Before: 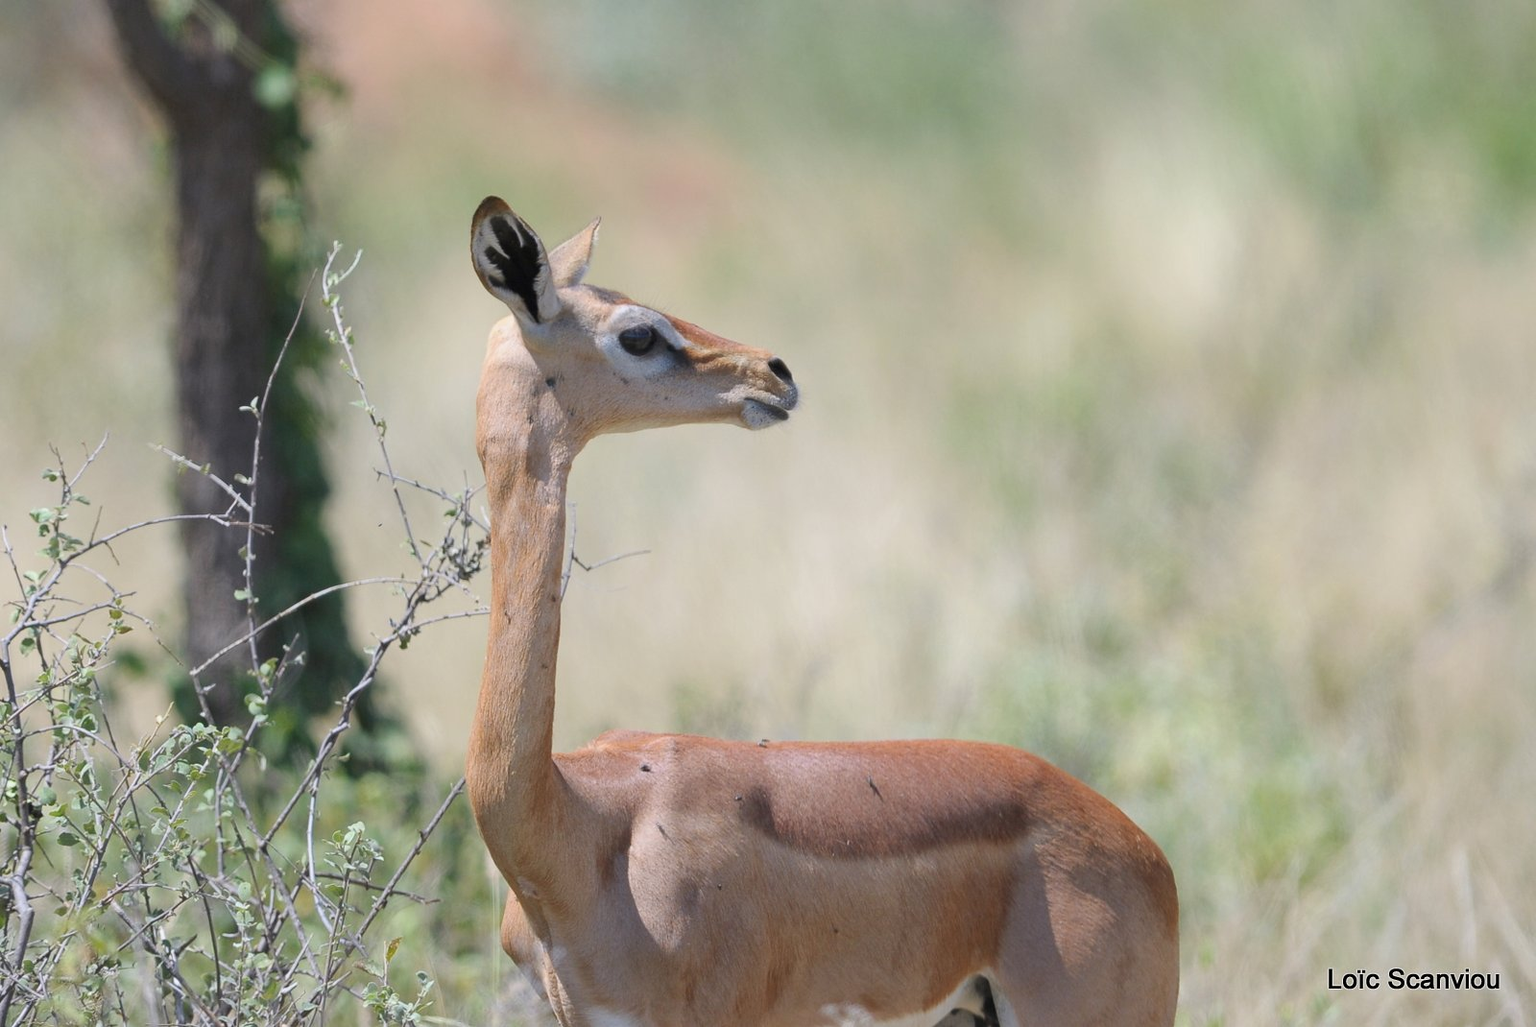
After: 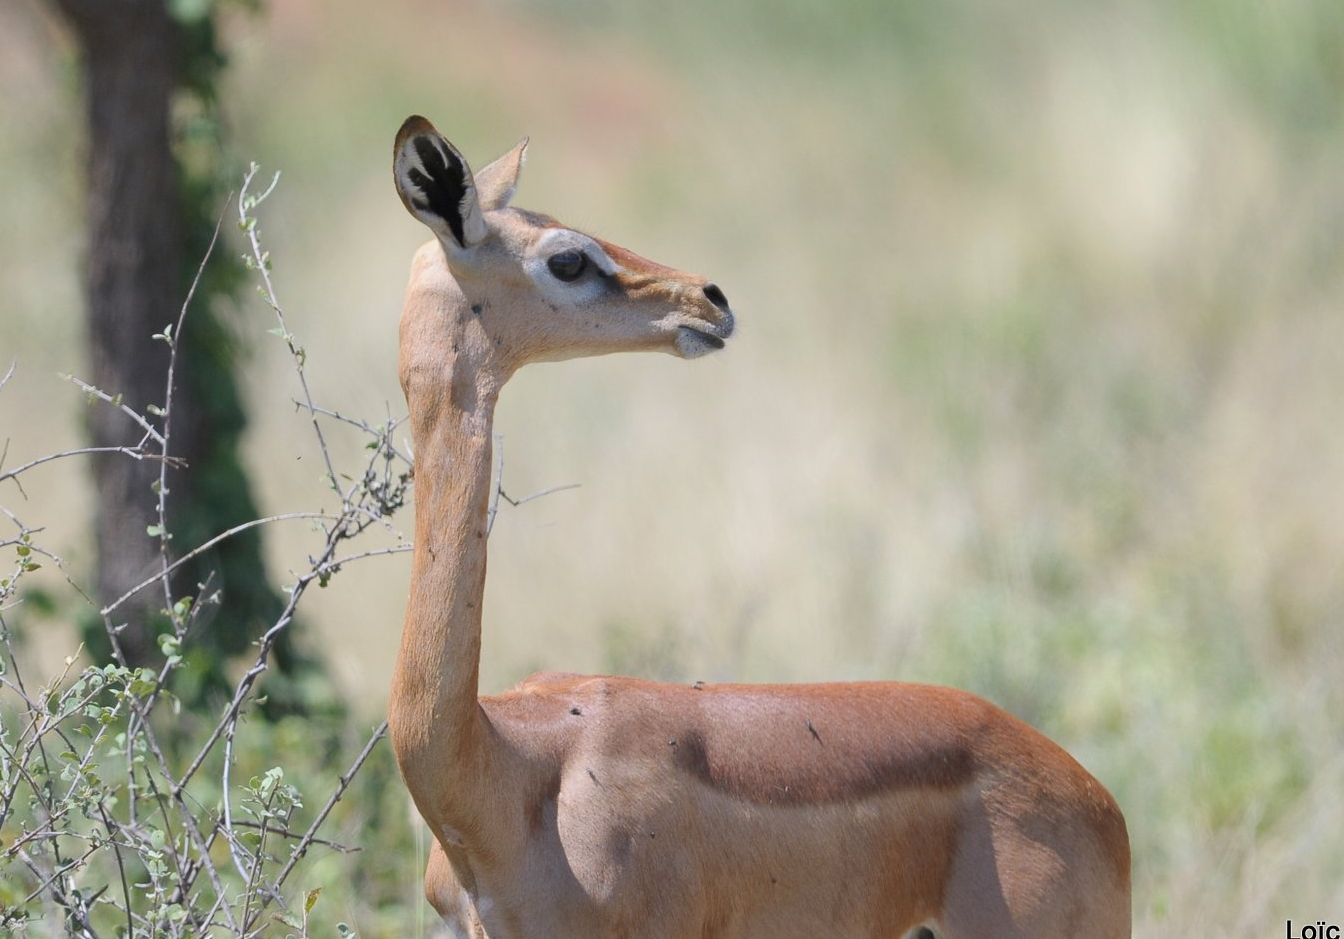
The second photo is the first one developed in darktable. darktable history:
crop: left 6.075%, top 8.374%, right 9.549%, bottom 3.783%
